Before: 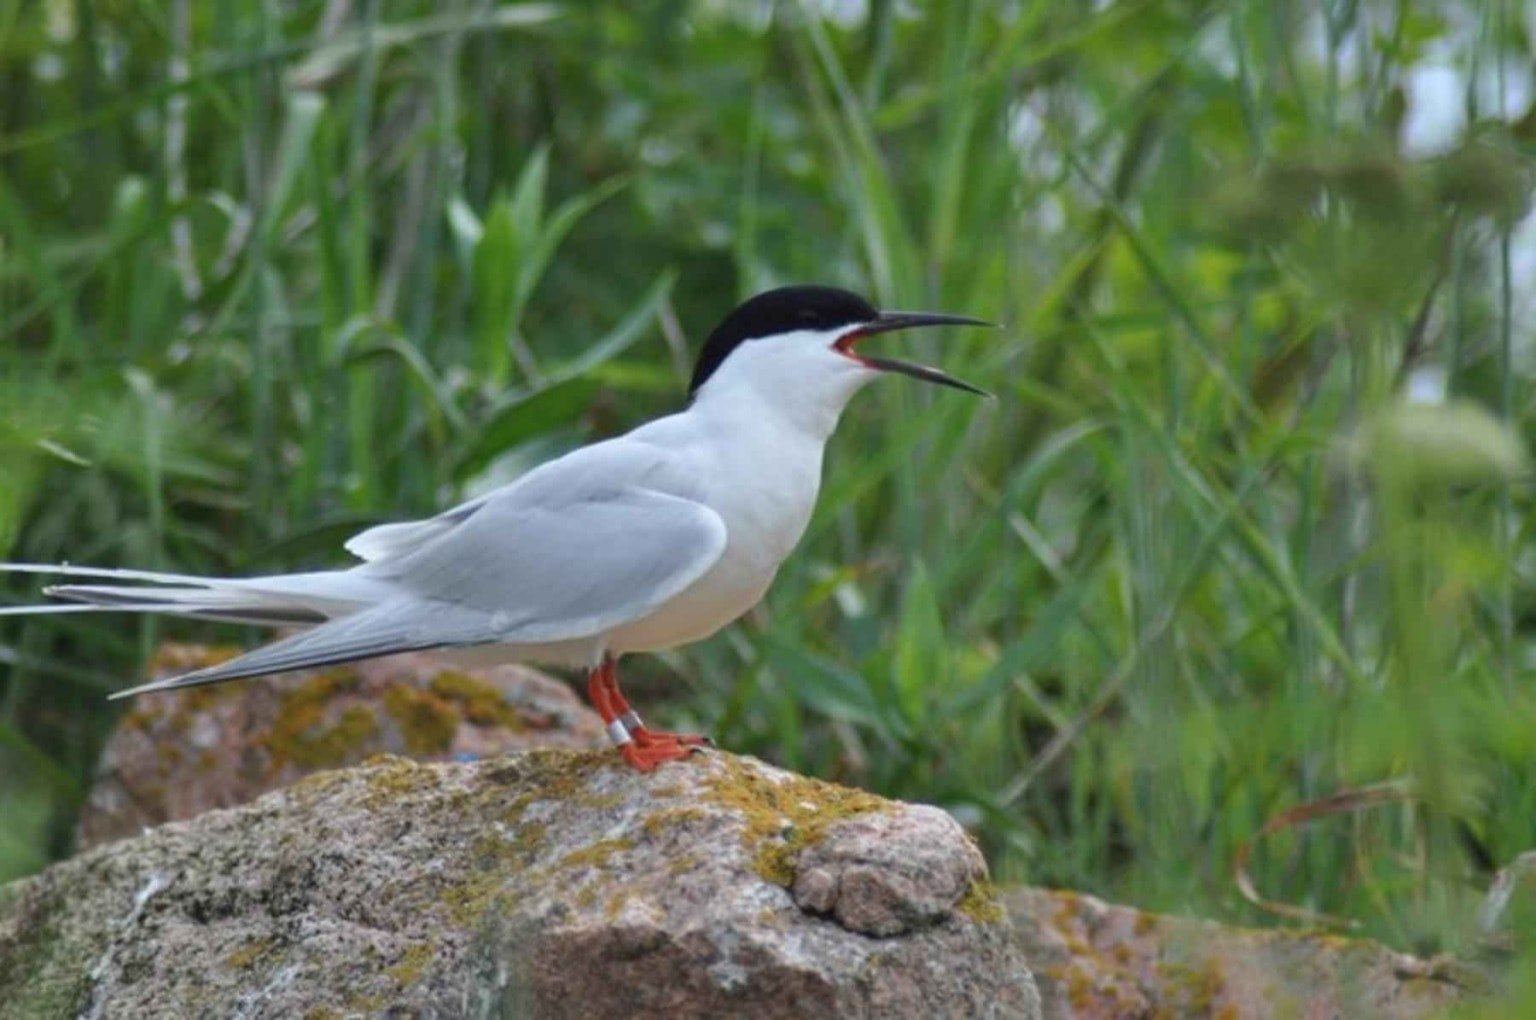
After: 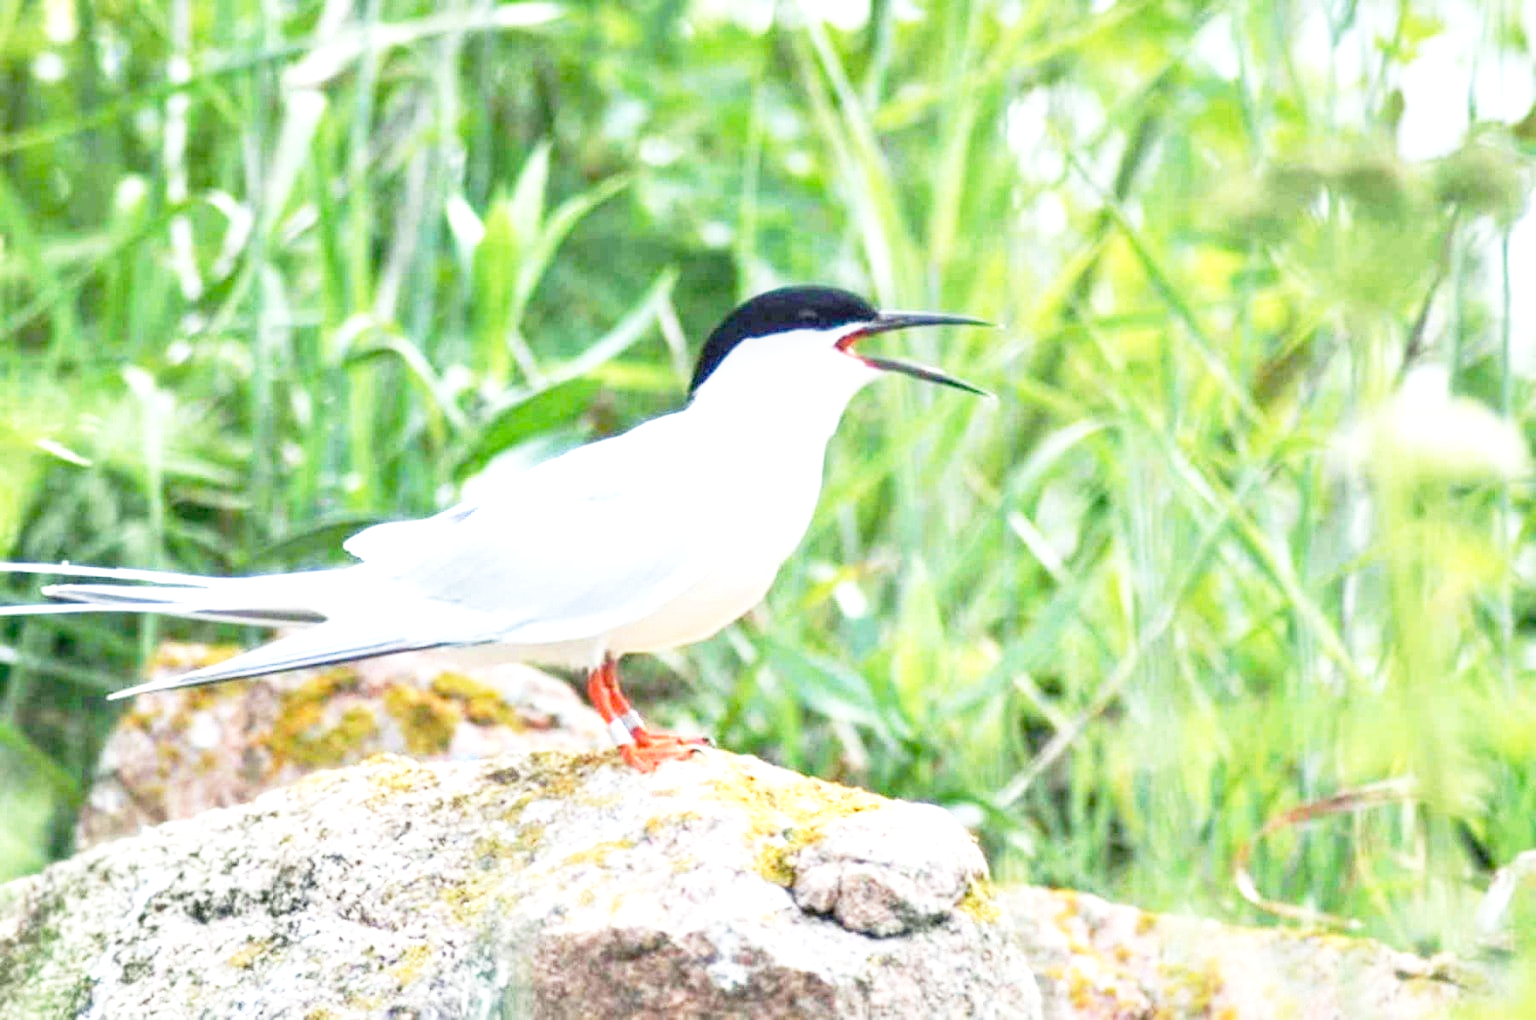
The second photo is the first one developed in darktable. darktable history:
local contrast: on, module defaults
base curve: curves: ch0 [(0, 0) (0.012, 0.01) (0.073, 0.168) (0.31, 0.711) (0.645, 0.957) (1, 1)], preserve colors none
color balance: mode lift, gamma, gain (sRGB), lift [1, 1, 1.022, 1.026]
exposure: black level correction 0.001, exposure 1.3 EV, compensate highlight preservation false
